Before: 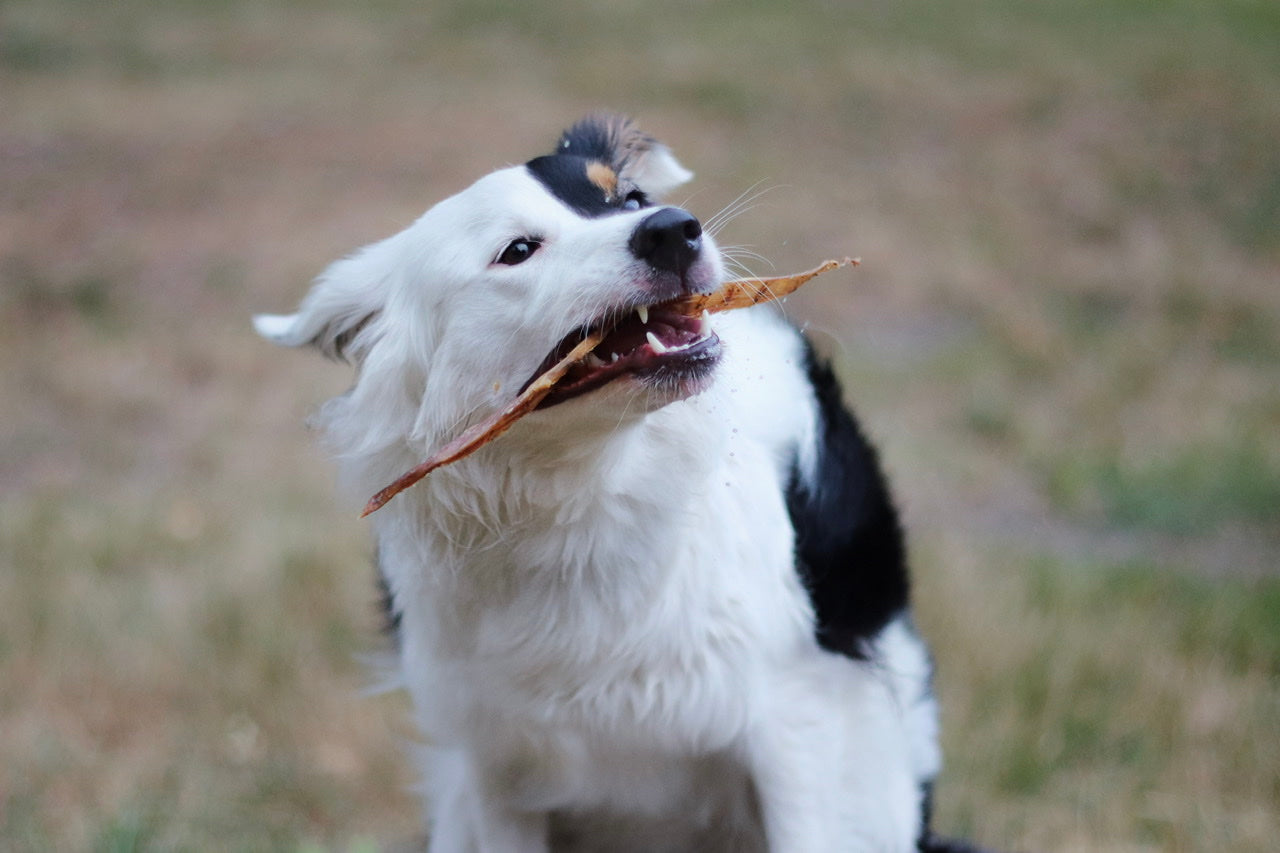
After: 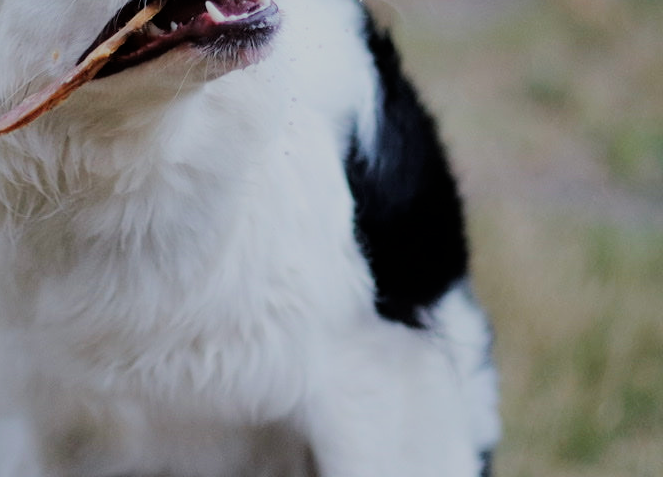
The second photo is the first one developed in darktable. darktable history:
crop: left 34.479%, top 38.822%, right 13.718%, bottom 5.172%
filmic rgb: black relative exposure -7.32 EV, white relative exposure 5.09 EV, hardness 3.2
